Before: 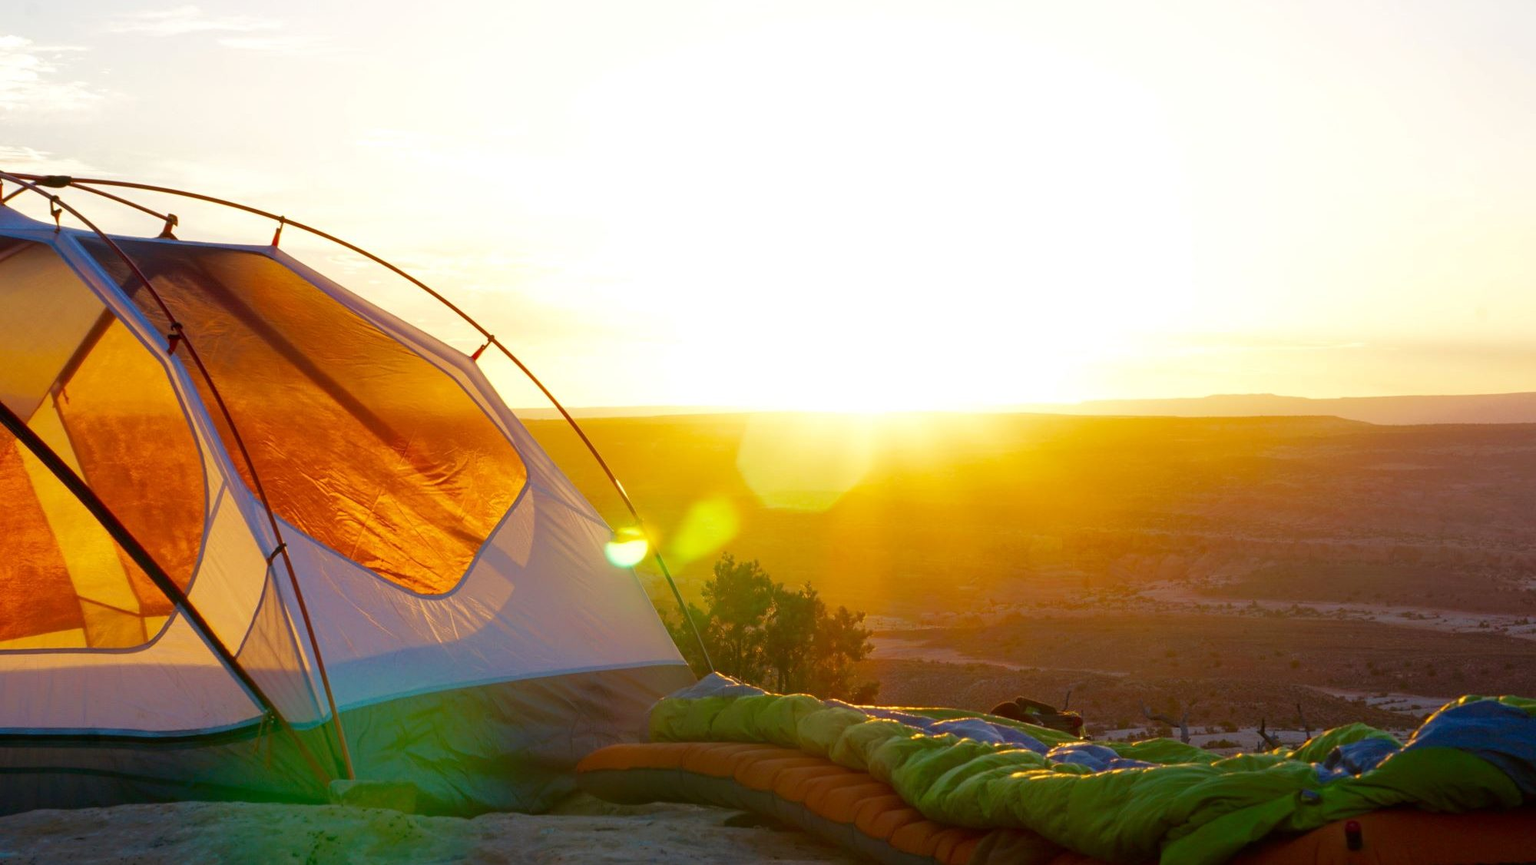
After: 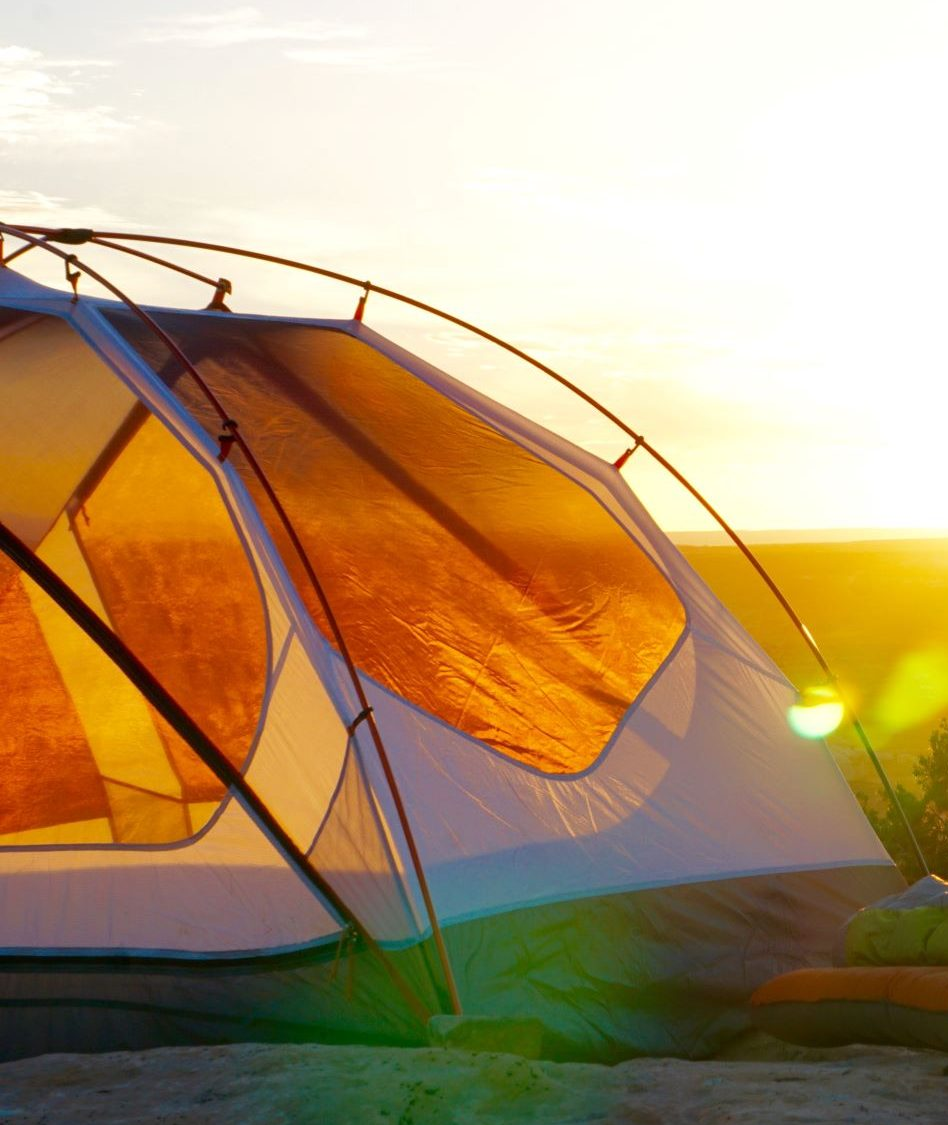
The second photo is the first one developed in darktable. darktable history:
crop and rotate: left 0.017%, right 52.555%
exposure: compensate highlight preservation false
